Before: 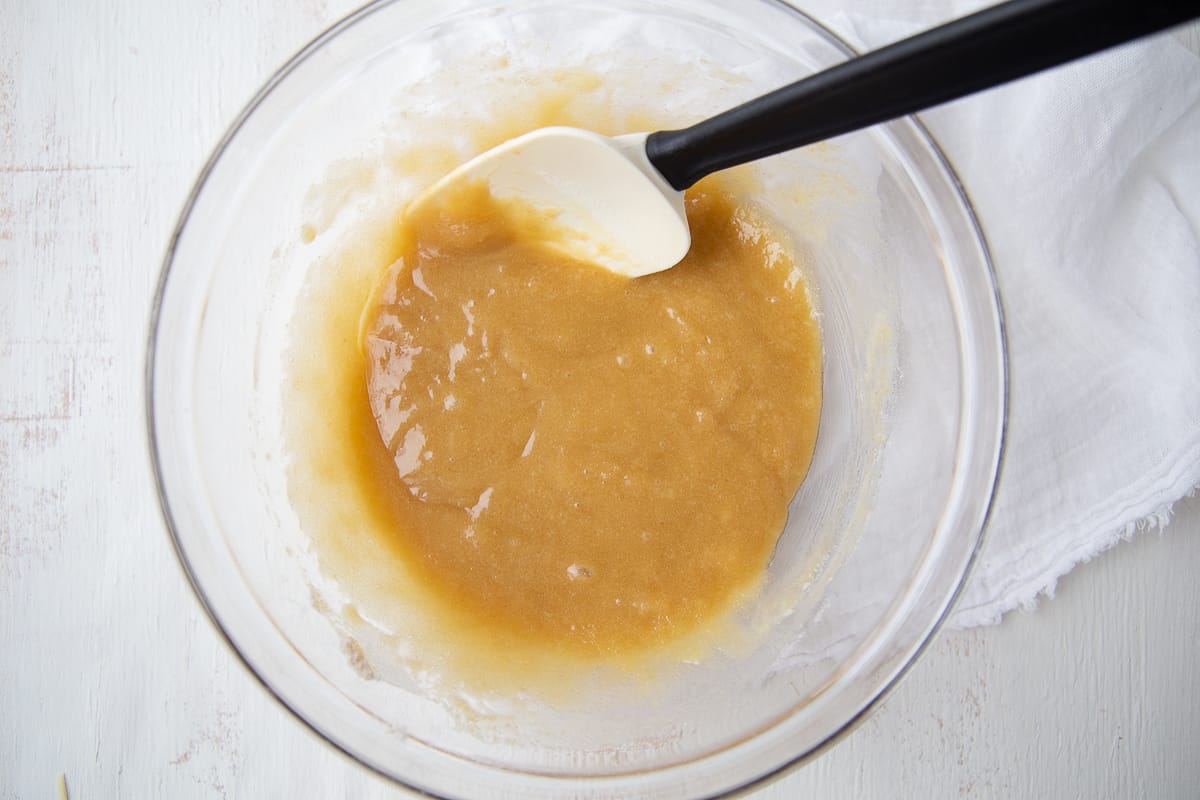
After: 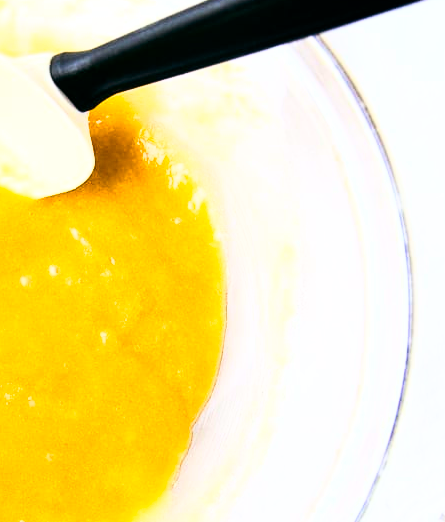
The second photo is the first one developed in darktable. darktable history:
crop and rotate: left 49.748%, top 10.116%, right 13.103%, bottom 24.555%
color balance rgb: shadows lift › chroma 1.036%, shadows lift › hue 29.07°, global offset › luminance -0.32%, global offset › chroma 0.106%, global offset › hue 164.58°, perceptual saturation grading › global saturation 40.399%, perceptual saturation grading › highlights -25.179%, perceptual saturation grading › mid-tones 35.688%, perceptual saturation grading › shadows 34.843%, perceptual brilliance grading › global brilliance 15.505%, perceptual brilliance grading › shadows -34.155%, global vibrance 14.891%
base curve: curves: ch0 [(0, 0) (0.007, 0.004) (0.027, 0.03) (0.046, 0.07) (0.207, 0.54) (0.442, 0.872) (0.673, 0.972) (1, 1)]
color correction: highlights b* -0.018, saturation 0.993
